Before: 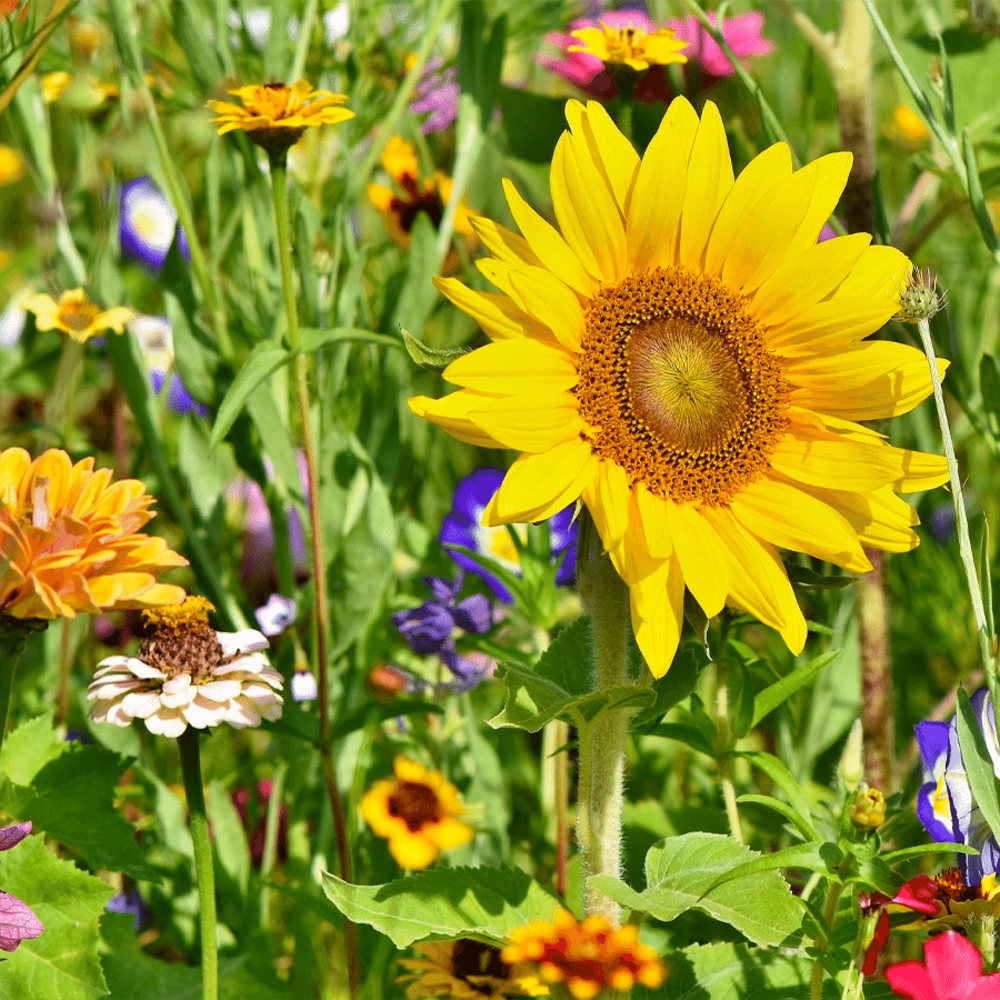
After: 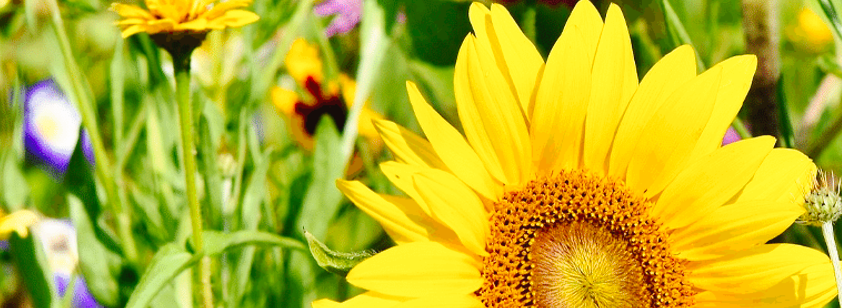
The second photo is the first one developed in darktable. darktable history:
tone curve: curves: ch0 [(0, 0.023) (0.087, 0.065) (0.184, 0.168) (0.45, 0.54) (0.57, 0.683) (0.722, 0.825) (0.877, 0.948) (1, 1)]; ch1 [(0, 0) (0.388, 0.369) (0.44, 0.45) (0.495, 0.491) (0.534, 0.528) (0.657, 0.655) (1, 1)]; ch2 [(0, 0) (0.353, 0.317) (0.408, 0.427) (0.5, 0.497) (0.534, 0.544) (0.576, 0.605) (0.625, 0.631) (1, 1)], preserve colors none
crop and rotate: left 9.685%, top 9.748%, right 6.115%, bottom 59.42%
